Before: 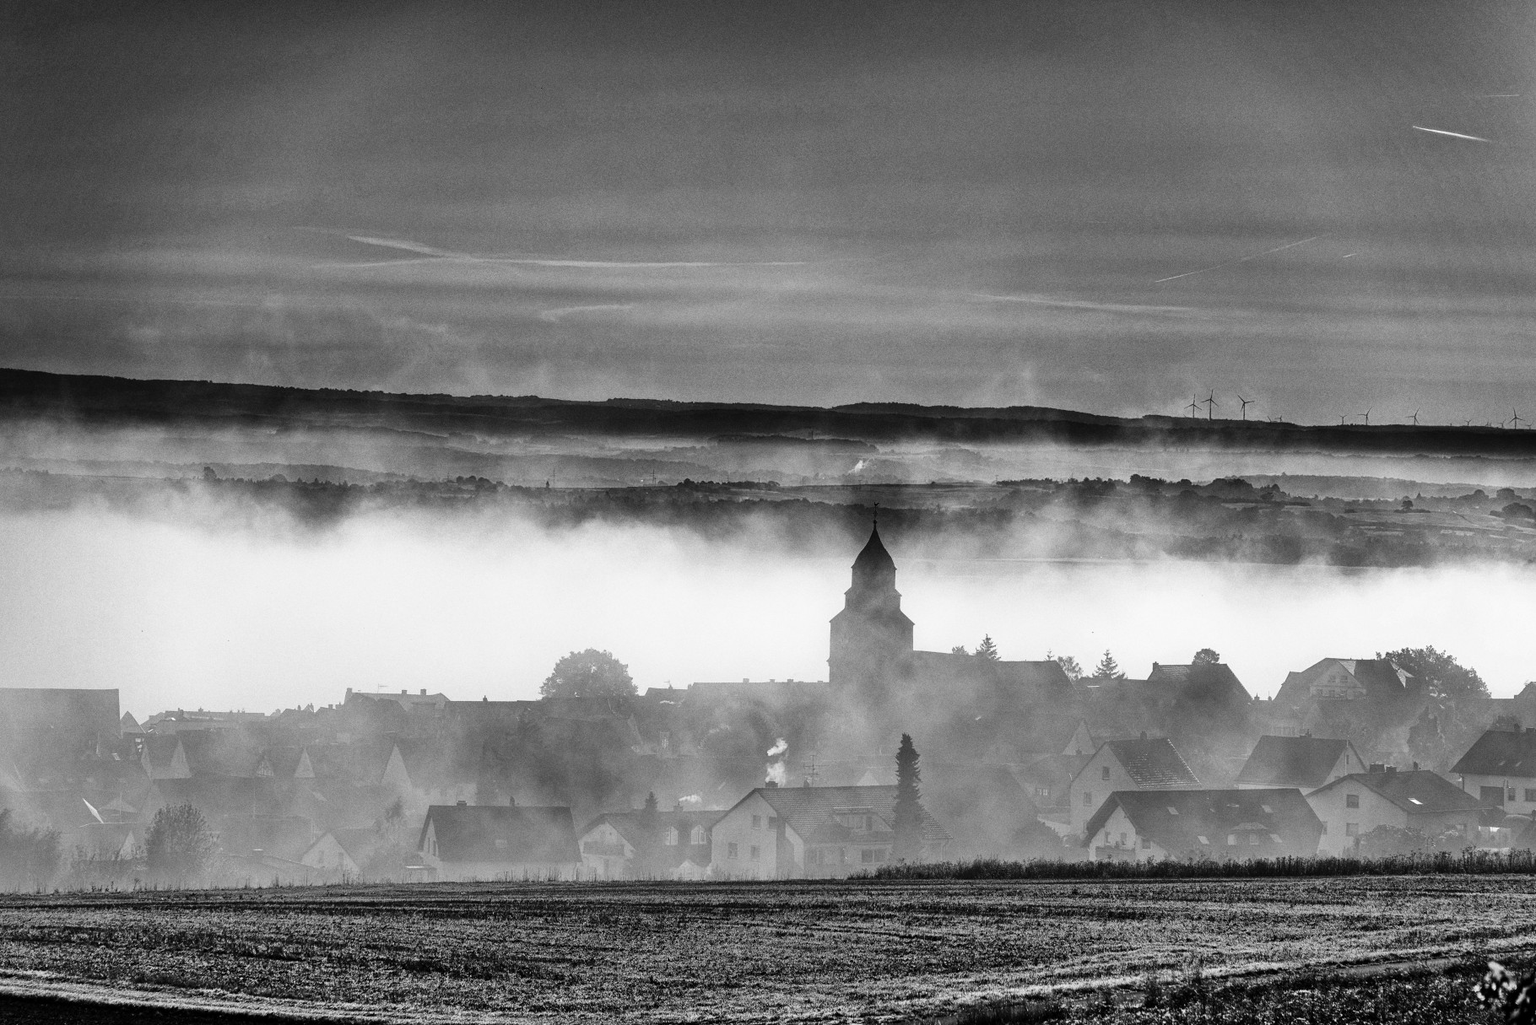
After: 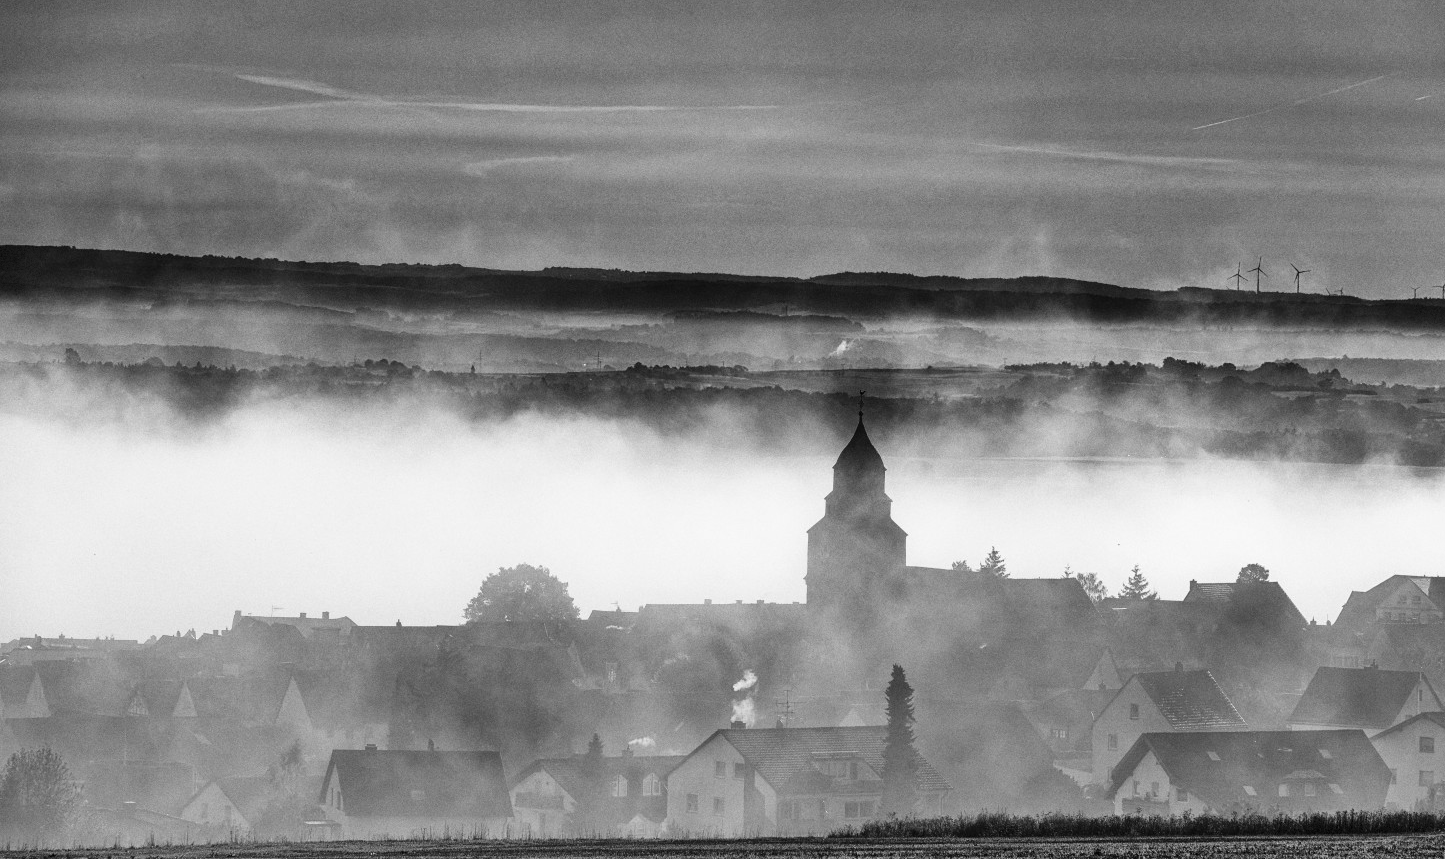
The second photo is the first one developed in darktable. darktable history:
crop: left 9.712%, top 16.928%, right 10.845%, bottom 12.332%
vignetting: fall-off start 97.28%, fall-off radius 79%, brightness -0.462, saturation -0.3, width/height ratio 1.114, dithering 8-bit output, unbound false
